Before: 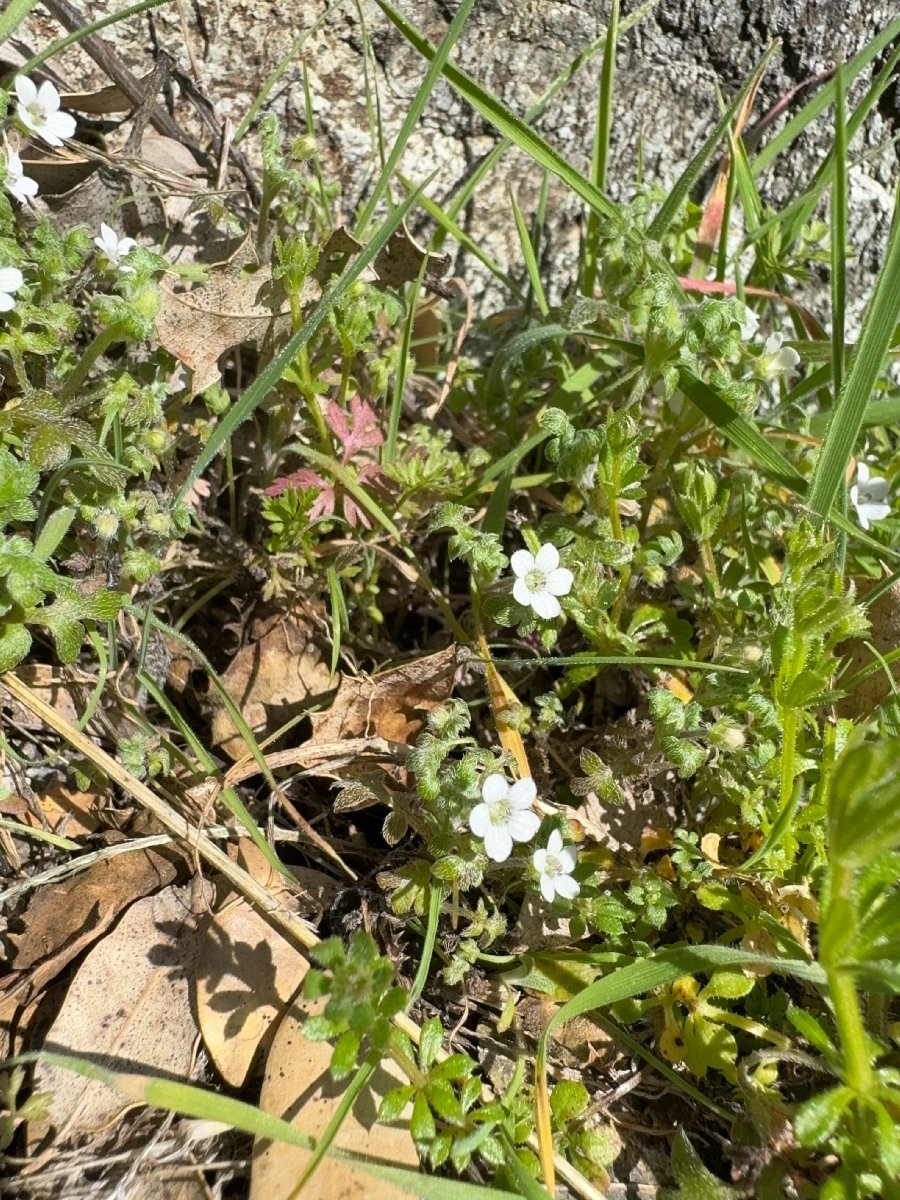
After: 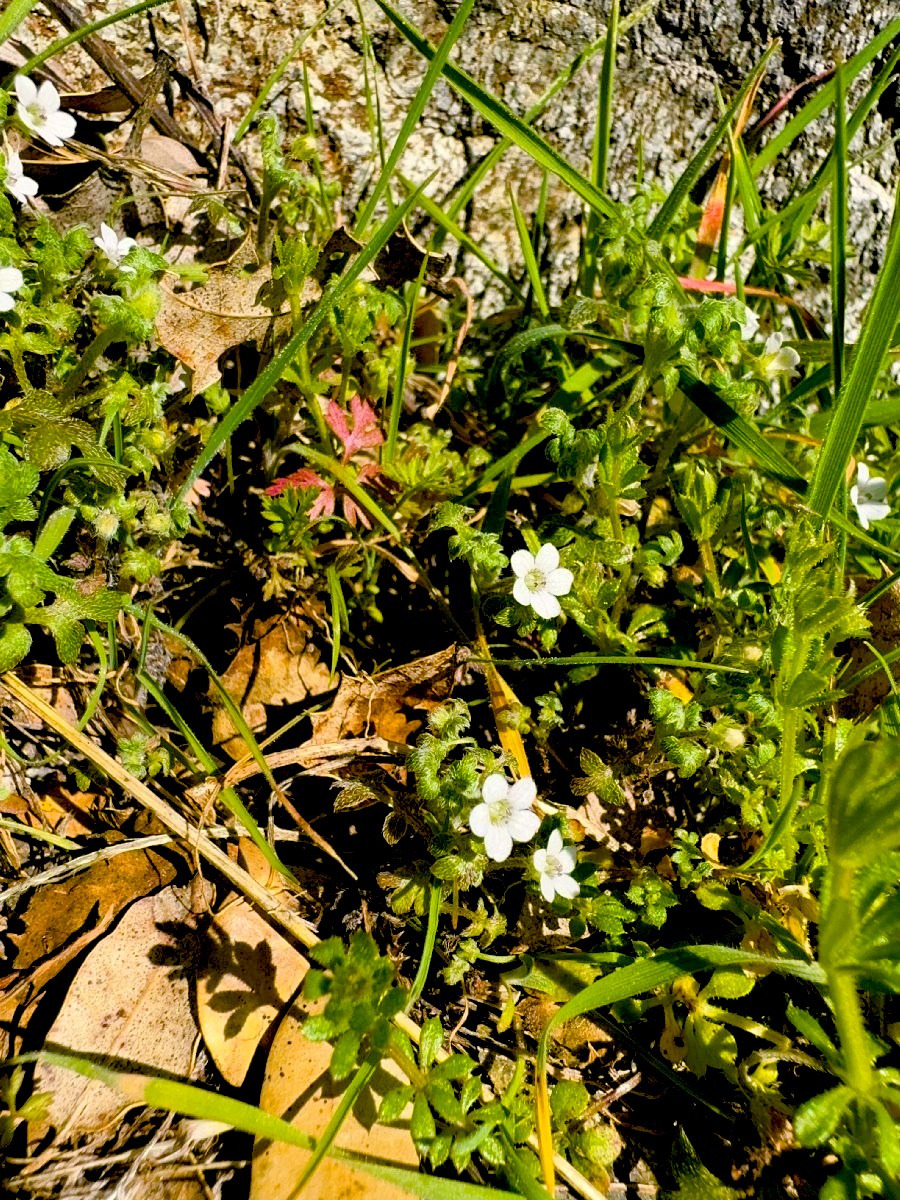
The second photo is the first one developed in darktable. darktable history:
exposure: black level correction 0.048, exposure 0.012 EV, compensate highlight preservation false
color balance rgb: highlights gain › chroma 1.571%, highlights gain › hue 56.53°, linear chroma grading › global chroma 25.434%, perceptual saturation grading › global saturation 55.663%, perceptual saturation grading › highlights -50.532%, perceptual saturation grading › mid-tones 40.634%, perceptual saturation grading › shadows 30.771%, global vibrance 14.768%
